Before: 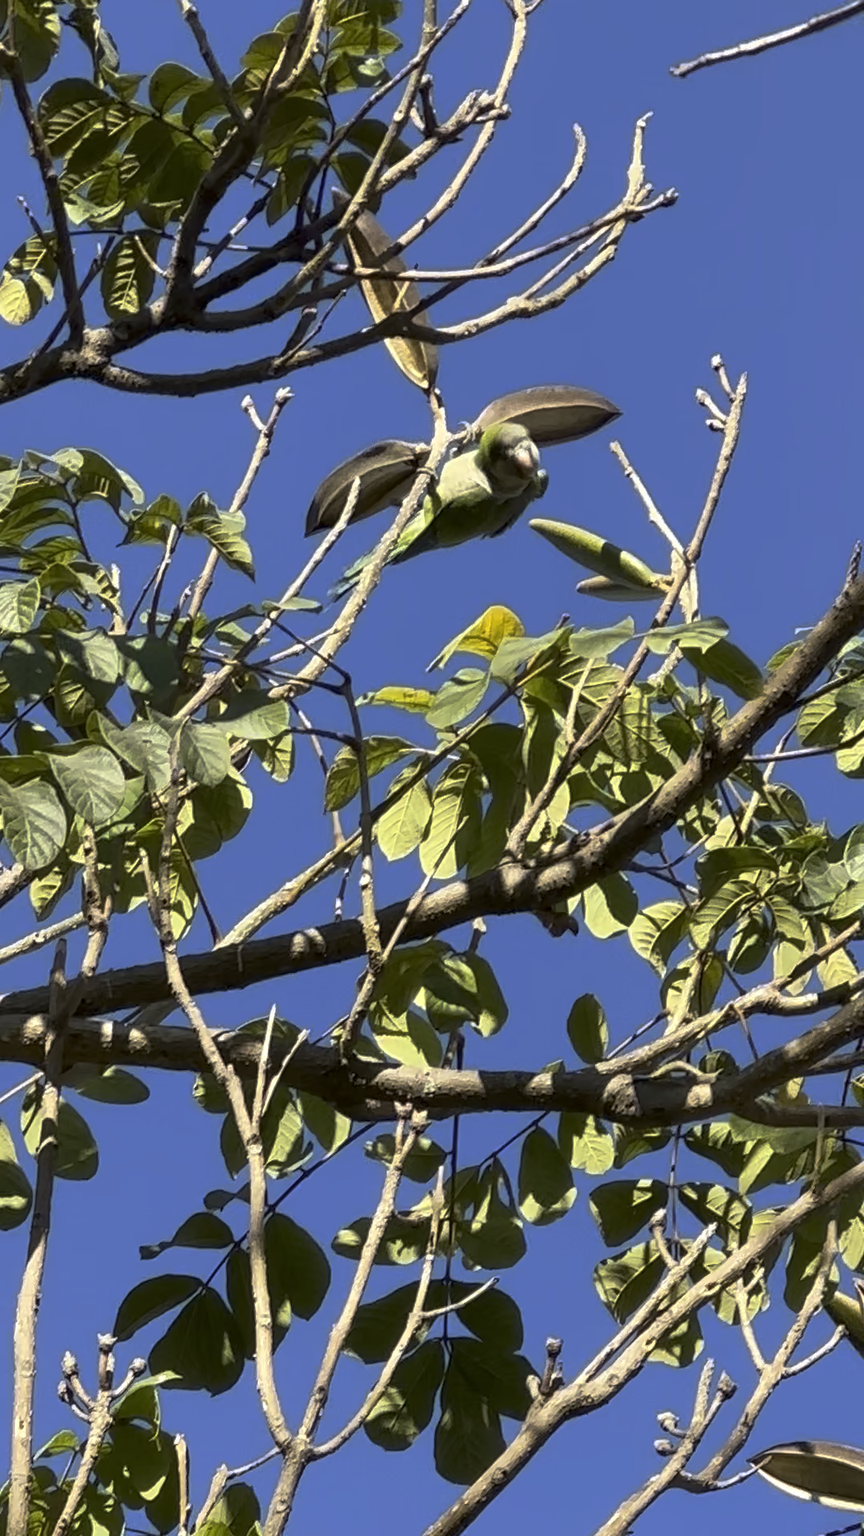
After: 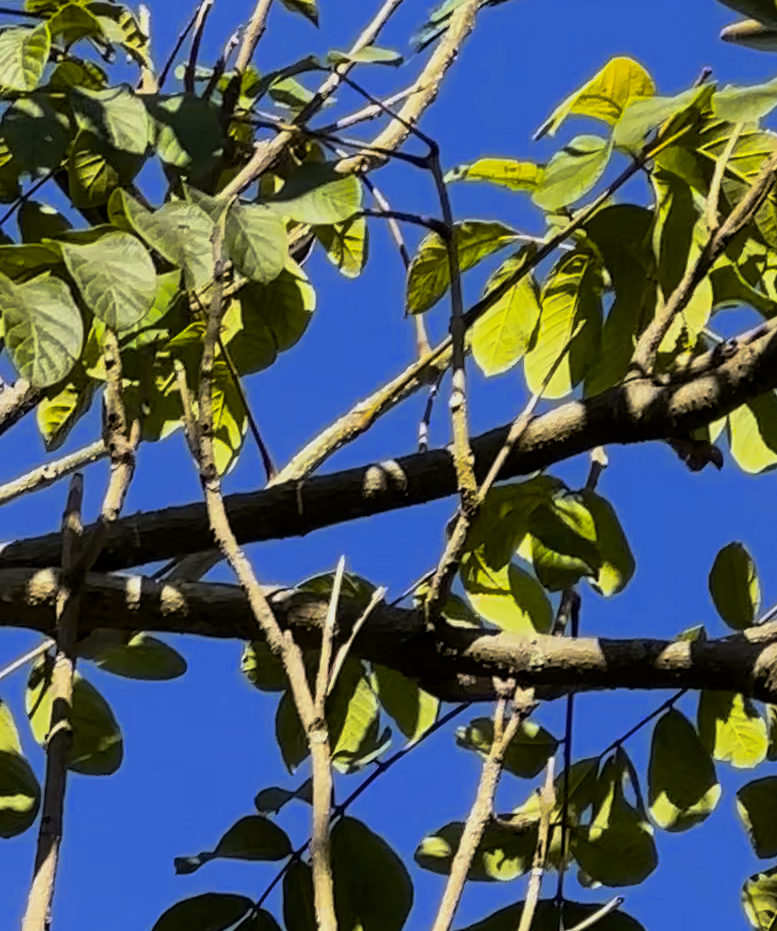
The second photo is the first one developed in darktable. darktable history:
crop: top 36.498%, right 27.964%, bottom 14.995%
exposure: exposure 0.2 EV, compensate highlight preservation false
color balance rgb: linear chroma grading › global chroma 50%, perceptual saturation grading › global saturation 2.34%, global vibrance 6.64%, contrast 12.71%, saturation formula JzAzBz (2021)
filmic rgb: black relative exposure -7.65 EV, white relative exposure 4.56 EV, hardness 3.61
